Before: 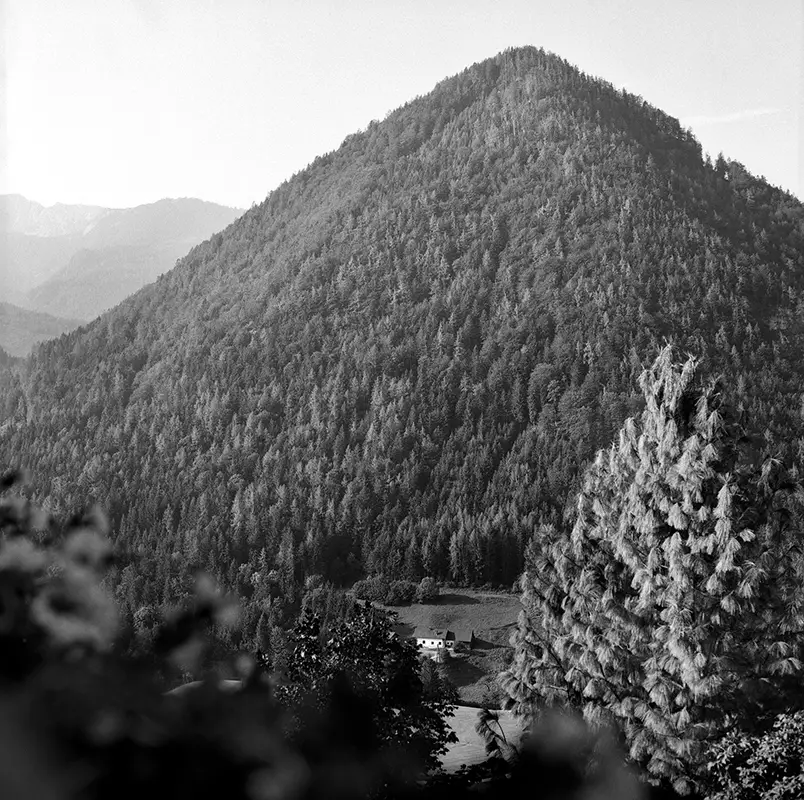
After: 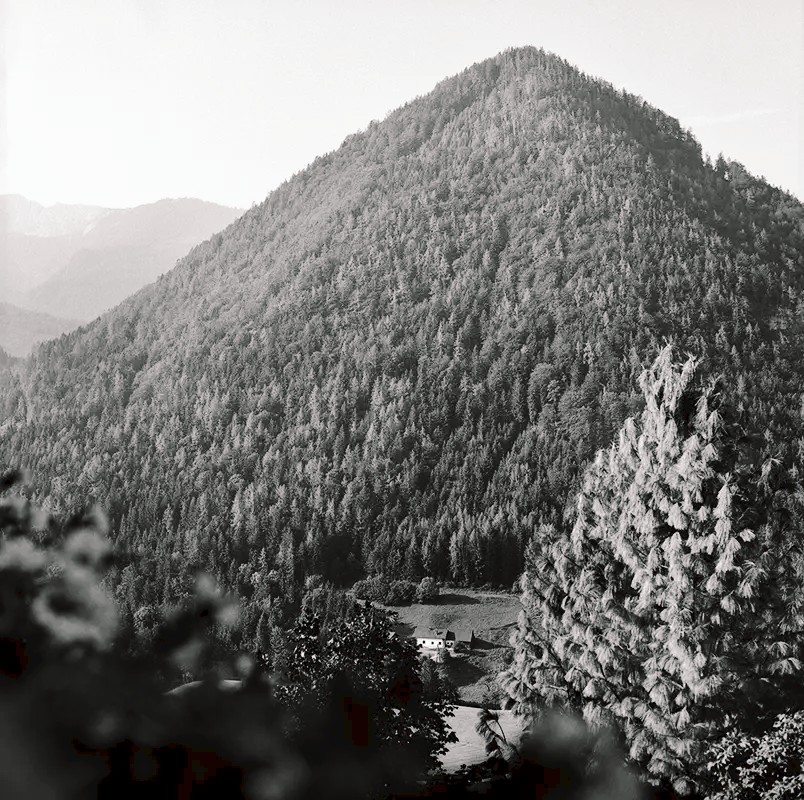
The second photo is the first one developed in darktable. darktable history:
tone curve: curves: ch0 [(0, 0) (0.003, 0.039) (0.011, 0.041) (0.025, 0.048) (0.044, 0.065) (0.069, 0.084) (0.1, 0.104) (0.136, 0.137) (0.177, 0.19) (0.224, 0.245) (0.277, 0.32) (0.335, 0.409) (0.399, 0.496) (0.468, 0.58) (0.543, 0.656) (0.623, 0.733) (0.709, 0.796) (0.801, 0.852) (0.898, 0.93) (1, 1)], preserve colors none
color look up table: target L [94.53, 88.02, 83.73, 85.18, 87.32, 82.91, 62.74, 63.7, 58.65, 66.48, 53.46, 45.57, 53.97, 25.77, 200.37, 82.11, 71.9, 72.66, 62.14, 55.19, 52.69, 48.8, 48.26, 39.74, 30.92, 28.66, 17.25, 87.81, 81.14, 73.62, 64.8, 61.27, 59.99, 65.32, 57.56, 61.66, 42.48, 42.92, 30.82, 21.23, 15.61, 1.845, 92.53, 79.75, 68.78, 52.31, 43.88, 44.26, 40.13], target a [-11.01, -19.24, -37.17, -18.76, -55.74, -56.59, -18.19, -0.888, -10.73, -49.3, -51.84, -29.32, -8.348, -18.32, 0, 5.901, 28.36, 40.15, 49.06, 63.8, 19.1, 56.13, 64.13, 19.23, 7.531, 43.1, 14.31, 17.62, -0.46, 49.05, 20.96, 64.65, 5.39, 73.26, 80.17, 37.01, 66.65, 63.65, 22.36, 39.44, 3.309, 6.942, -18.73, -40.55, -39.26, -27.97, -9.34, -27.73, -13.28], target b [20.37, 11.47, 39.93, 50.56, -3.254, 28.48, 21.13, 33.42, 54.75, 10.08, 34.43, 23.01, 6.608, 21.26, 0, 11.68, 69.58, 20.29, 49.7, 23.02, 31.7, 53.83, 34.98, 41.15, 3.848, 13.51, 26.33, -11.76, -21.77, -33.55, -11.17, -3.98, -52.81, -46.82, -33.36, -30.13, -13.71, -59.21, -63.86, -36.38, -25.65, -2.89, -8.377, -19.16, -3.667, -25.4, -35.53, -6.844, -10.72], num patches 49
